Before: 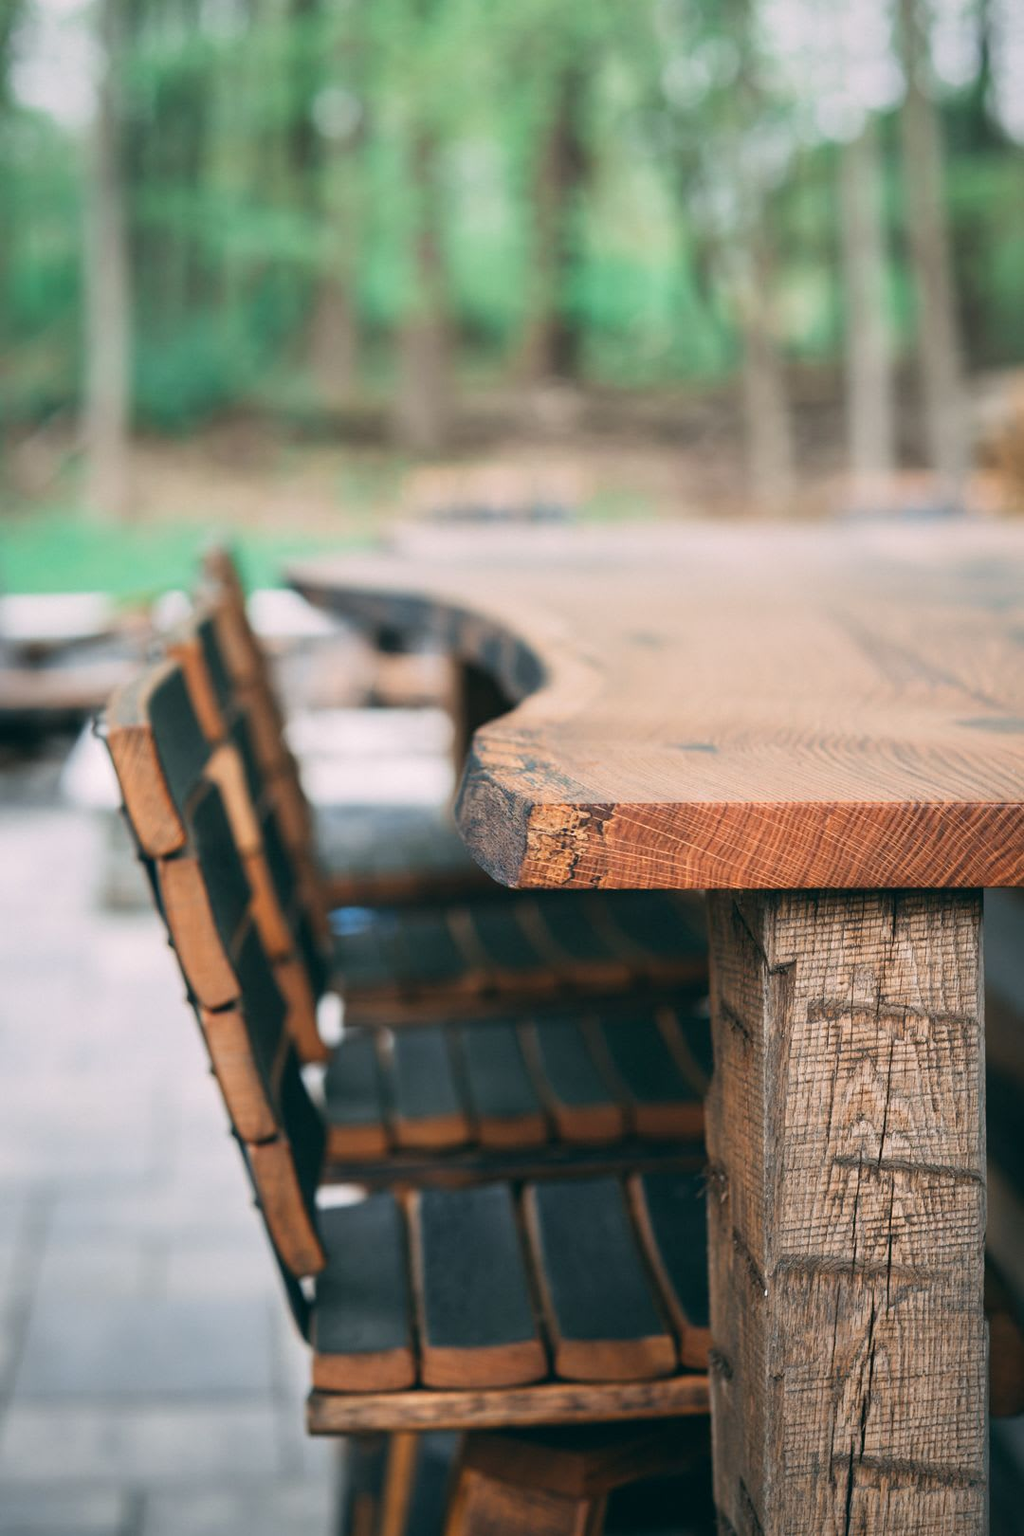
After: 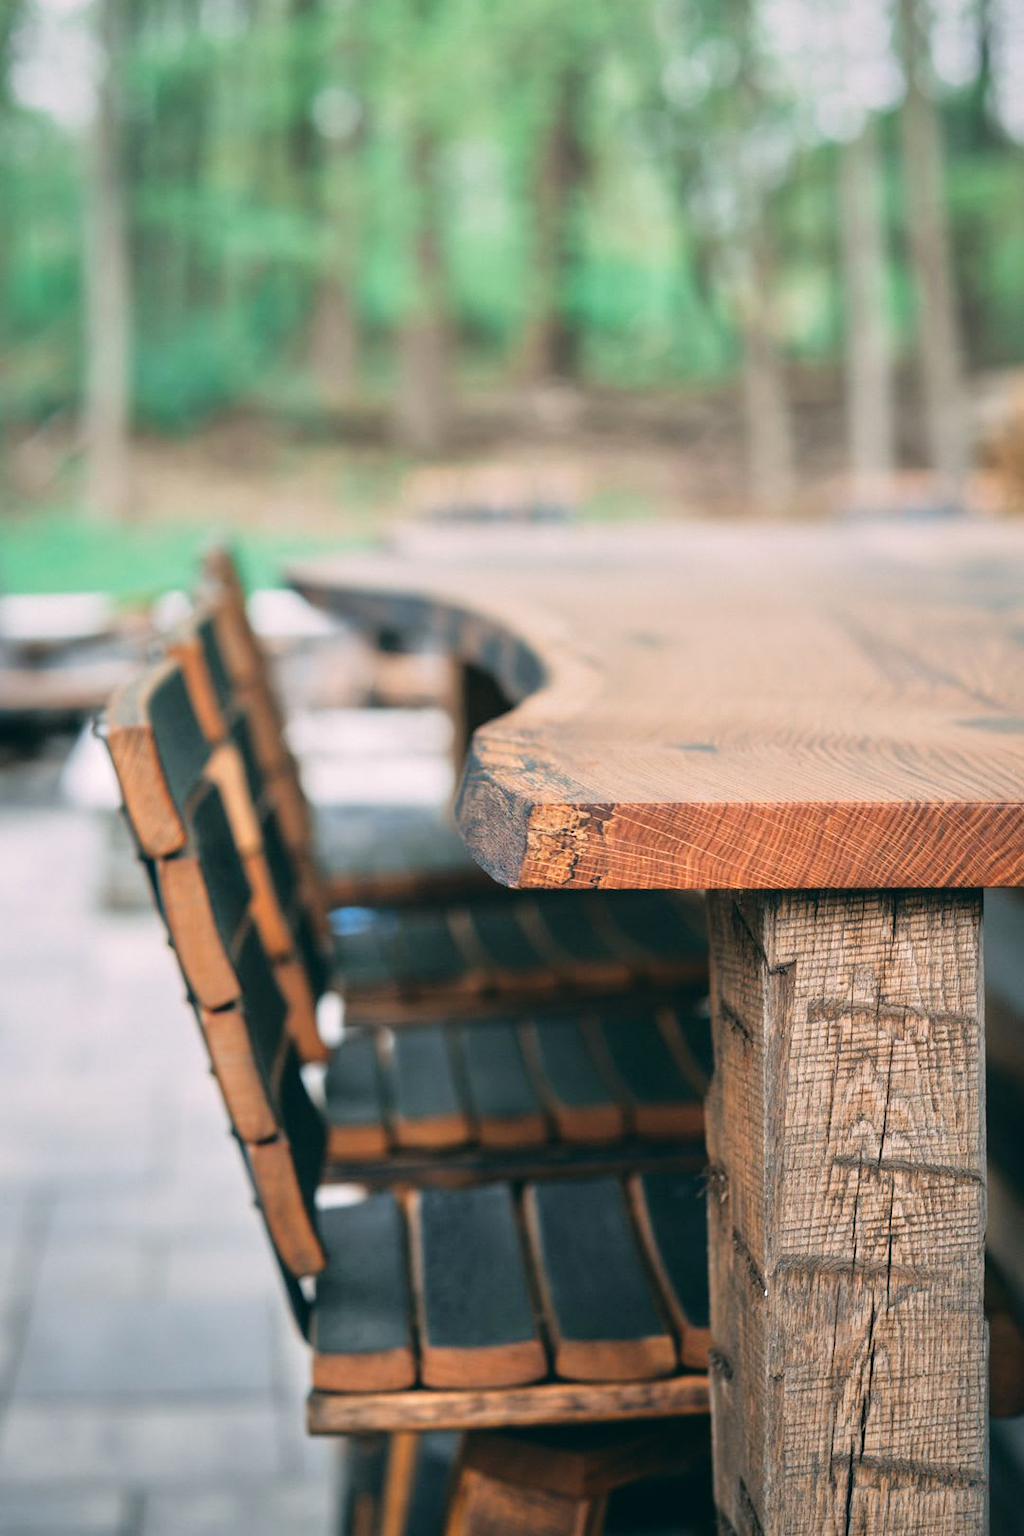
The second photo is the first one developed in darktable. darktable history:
tone equalizer: -8 EV 0.014 EV, -7 EV -0.032 EV, -6 EV 0.025 EV, -5 EV 0.041 EV, -4 EV 0.288 EV, -3 EV 0.627 EV, -2 EV 0.566 EV, -1 EV 0.2 EV, +0 EV 0.044 EV
